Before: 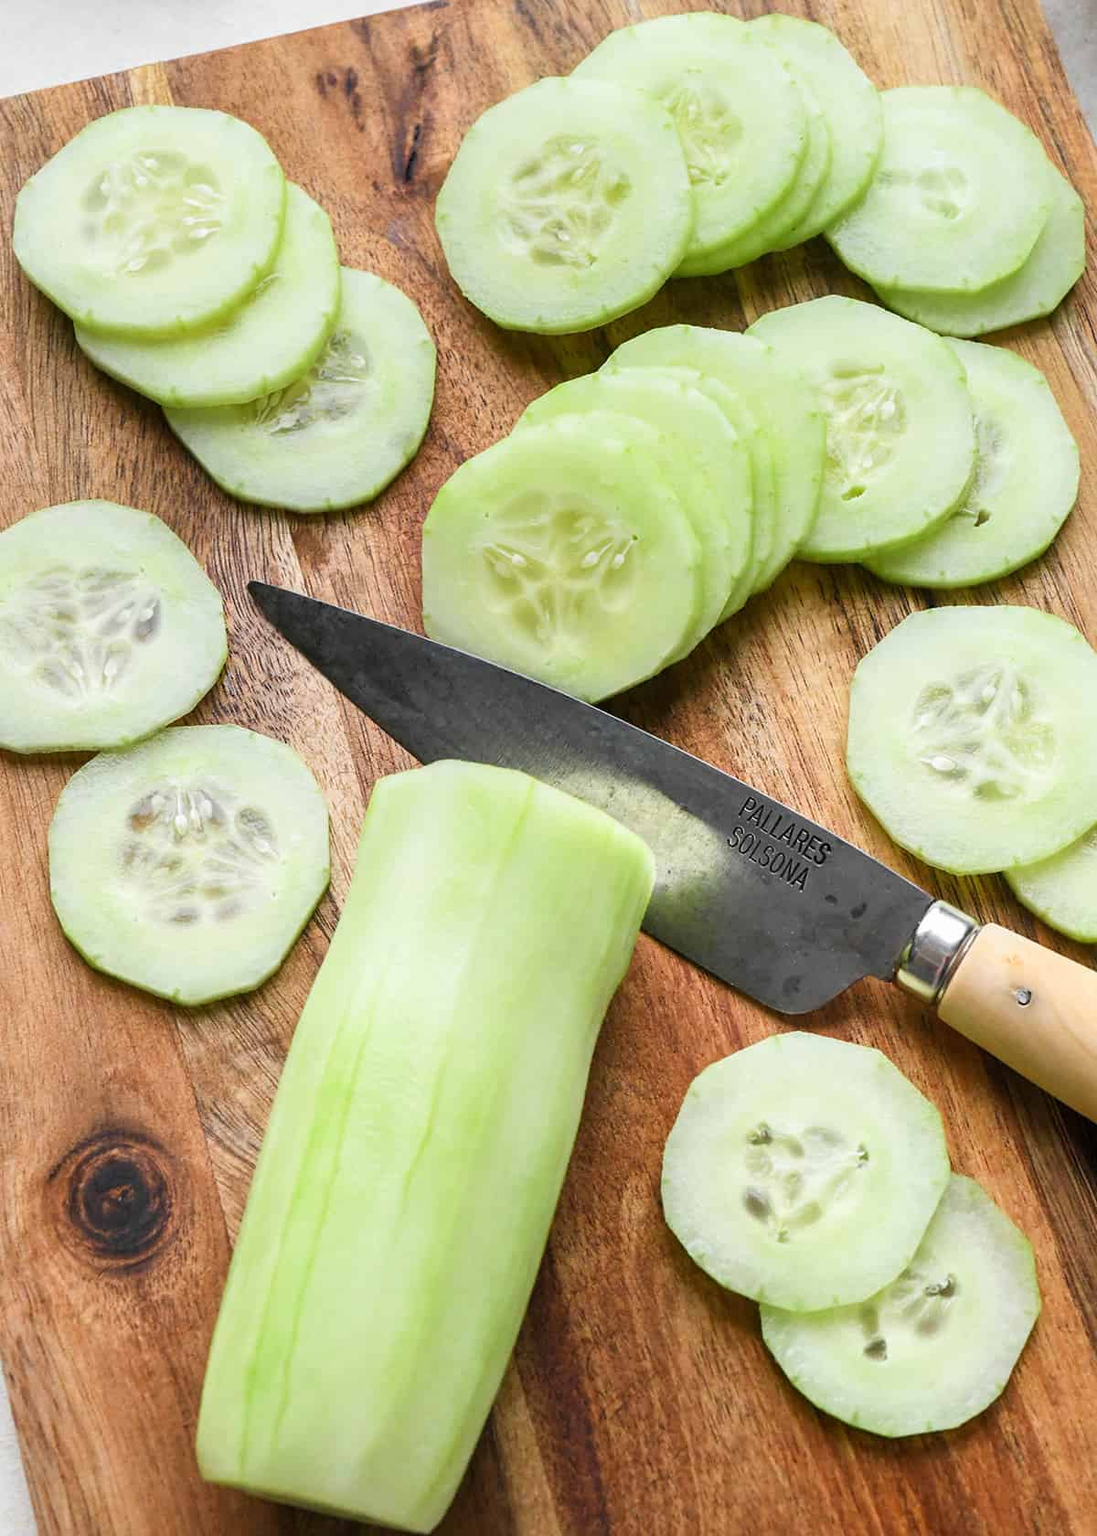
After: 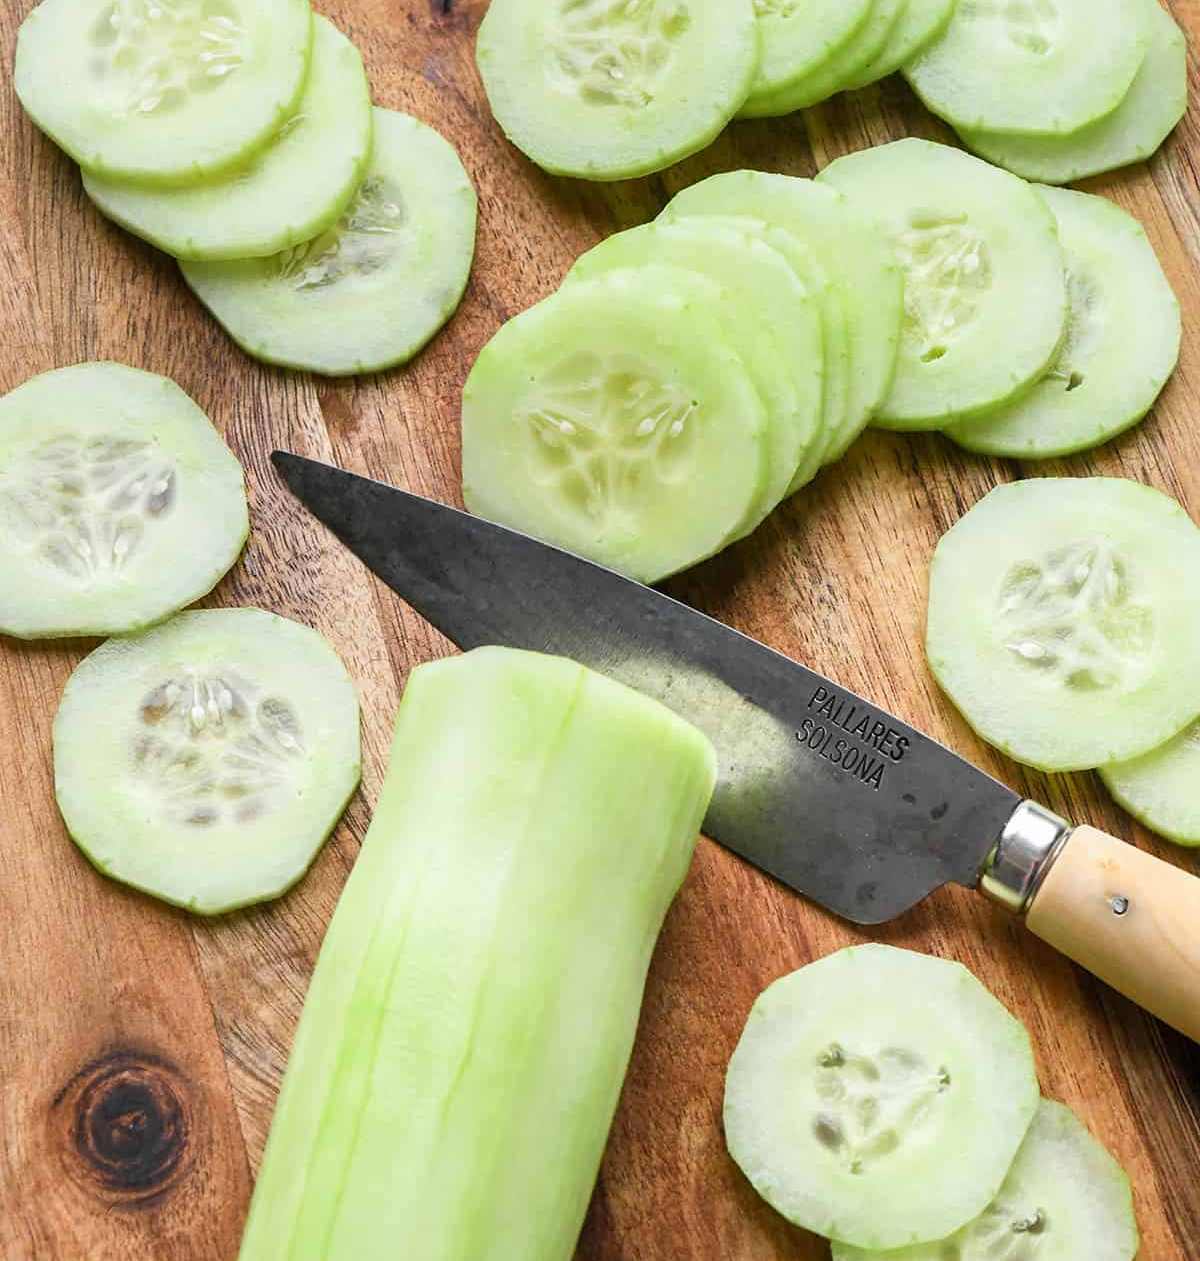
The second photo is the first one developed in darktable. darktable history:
crop: top 11.026%, bottom 13.891%
